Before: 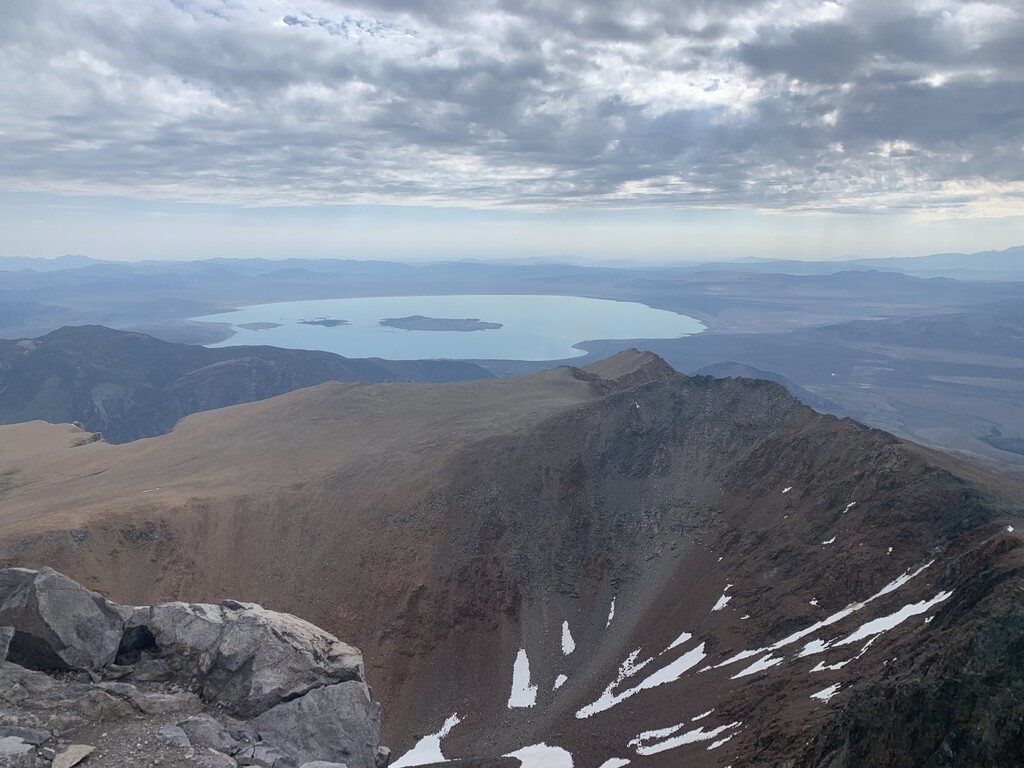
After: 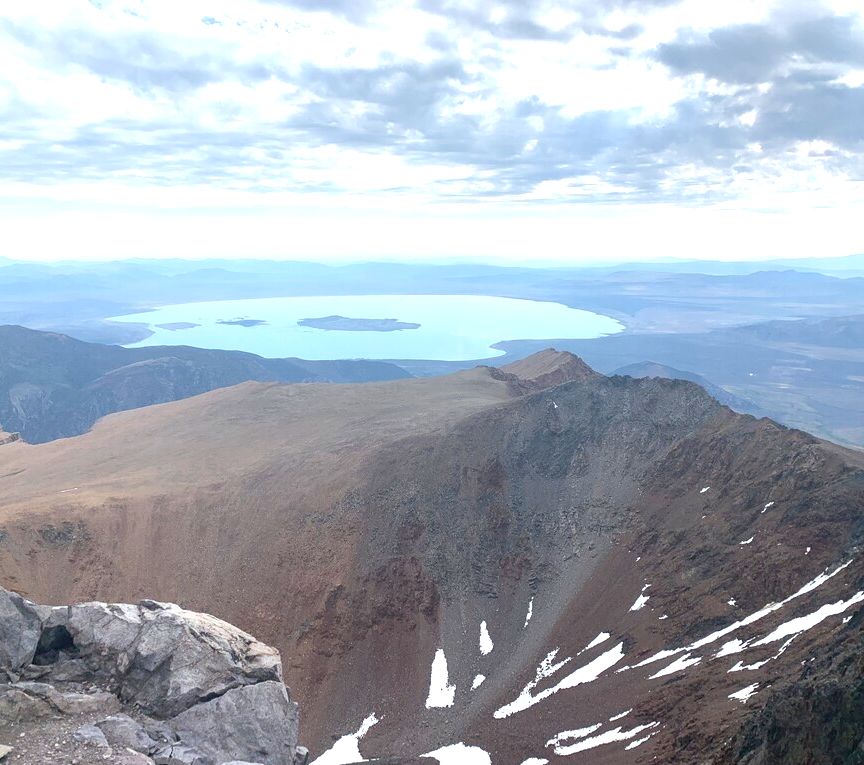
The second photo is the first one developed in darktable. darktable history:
exposure: black level correction 0, exposure 1 EV, compensate exposure bias true, compensate highlight preservation false
crop: left 8.026%, right 7.374%
